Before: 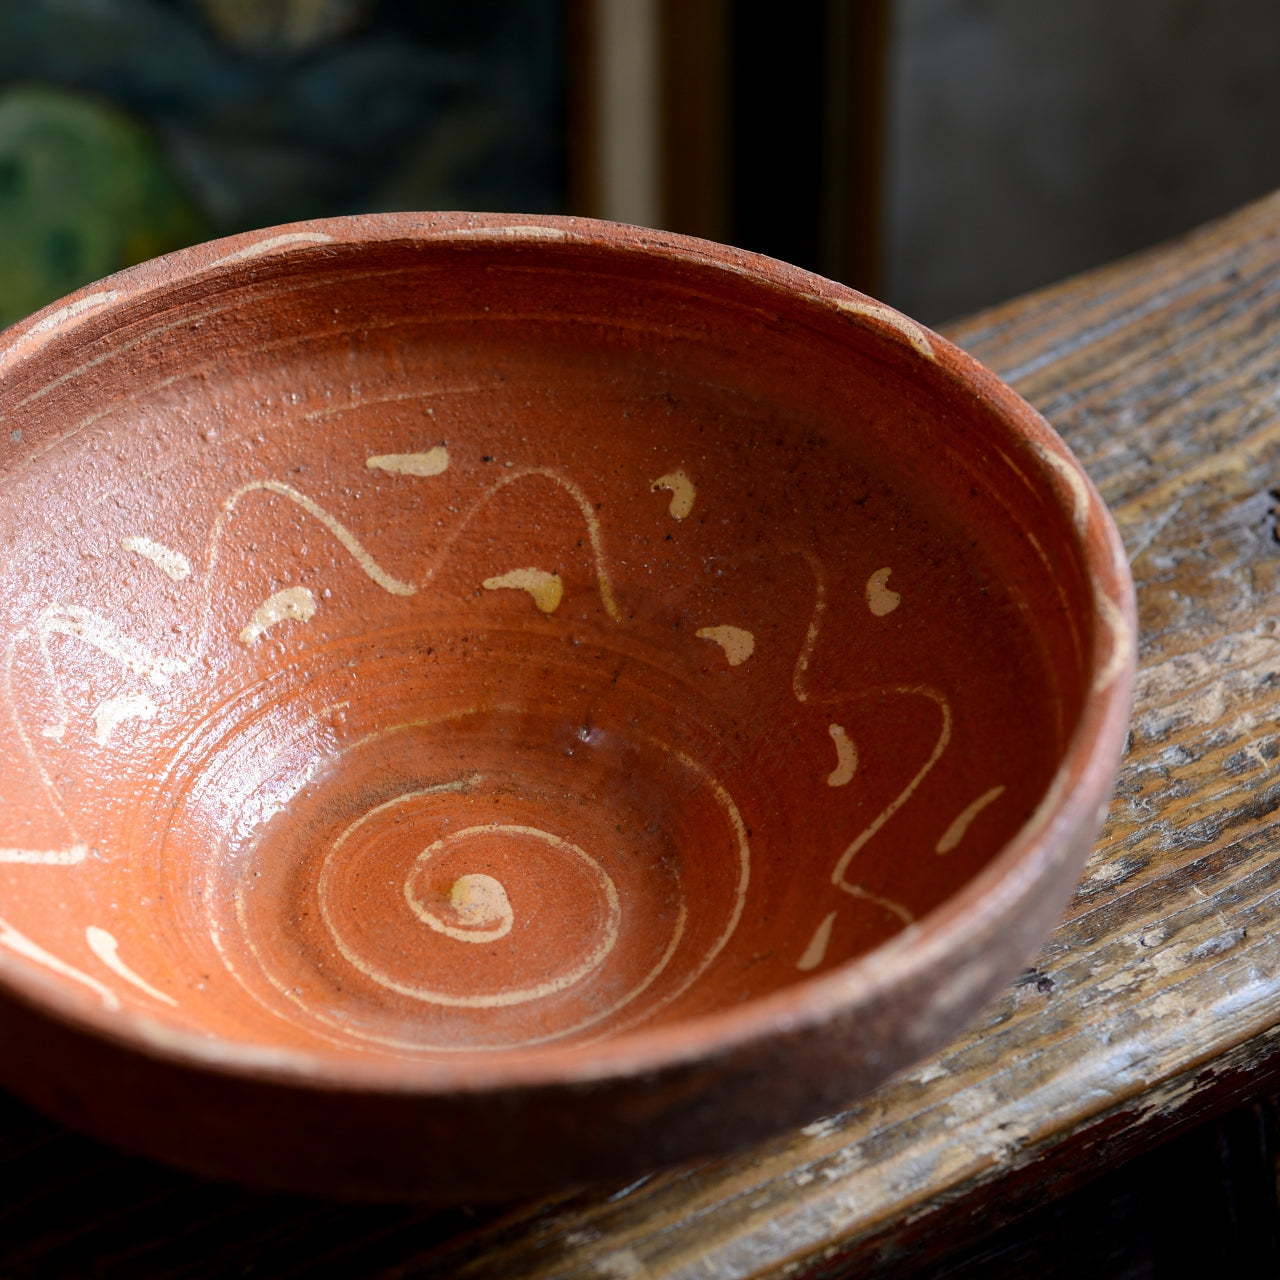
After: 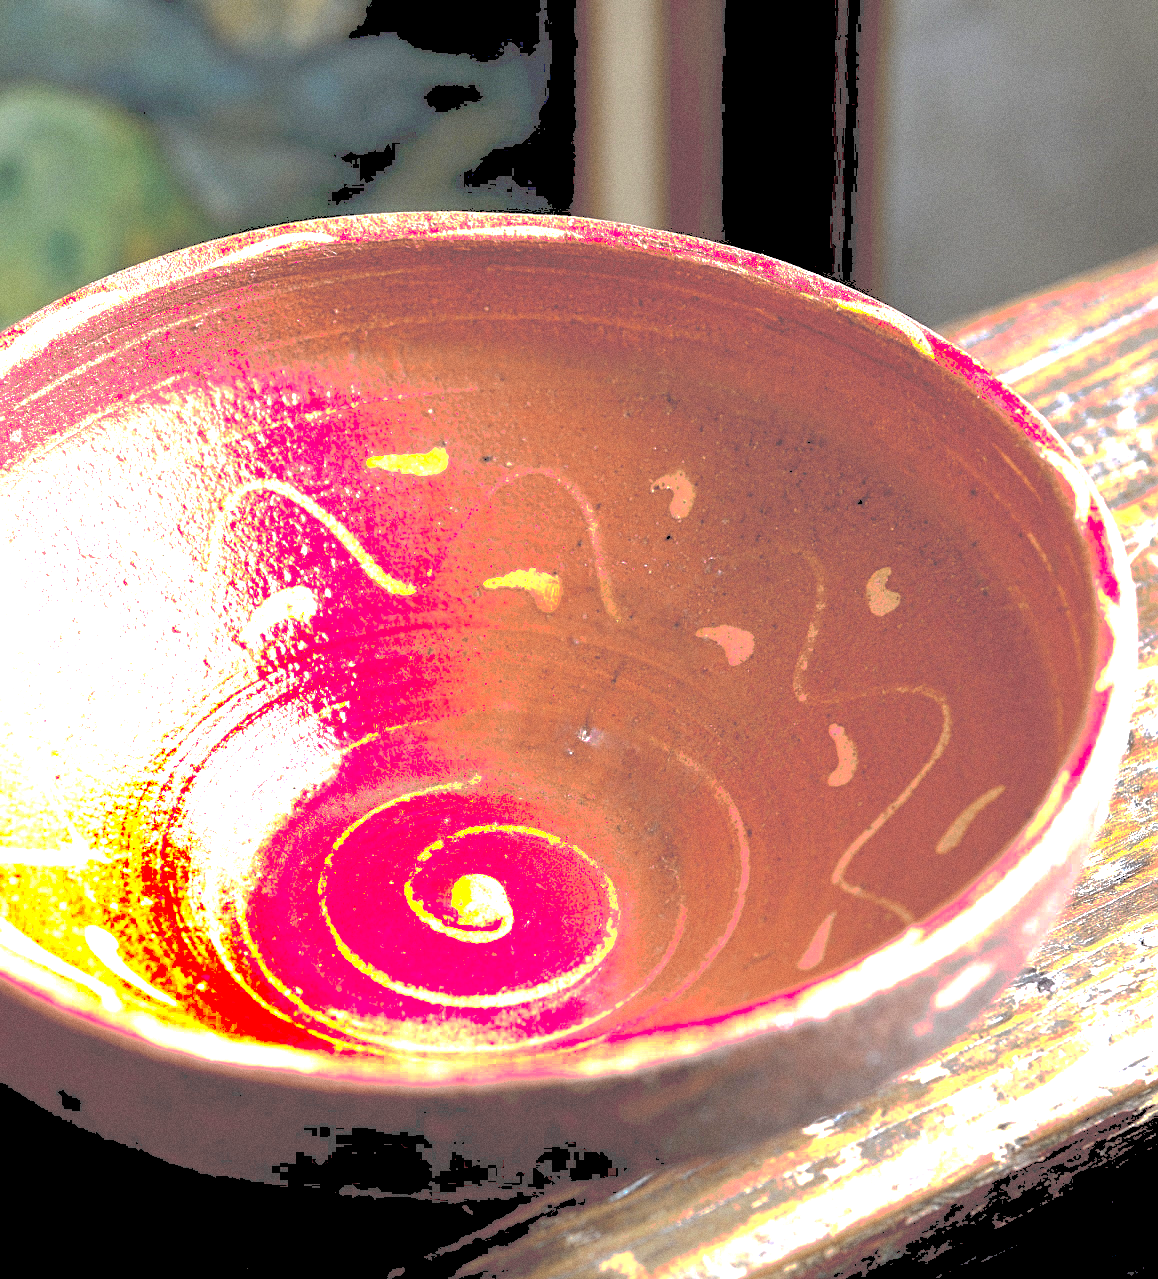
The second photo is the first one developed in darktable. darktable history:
tone curve: curves: ch0 [(0, 0) (0.003, 0.322) (0.011, 0.327) (0.025, 0.345) (0.044, 0.365) (0.069, 0.378) (0.1, 0.391) (0.136, 0.403) (0.177, 0.412) (0.224, 0.429) (0.277, 0.448) (0.335, 0.474) (0.399, 0.503) (0.468, 0.537) (0.543, 0.57) (0.623, 0.61) (0.709, 0.653) (0.801, 0.699) (0.898, 0.75) (1, 1)], preserve colors none
levels: levels [0, 0.476, 0.951]
grain: coarseness 0.09 ISO
sharpen: on, module defaults
exposure: black level correction 0.005, exposure 2.084 EV, compensate highlight preservation false
crop: right 9.509%, bottom 0.031%
contrast brightness saturation: brightness 0.09, saturation 0.19
color balance rgb: shadows lift › luminance -10%, highlights gain › luminance 10%, saturation formula JzAzBz (2021)
